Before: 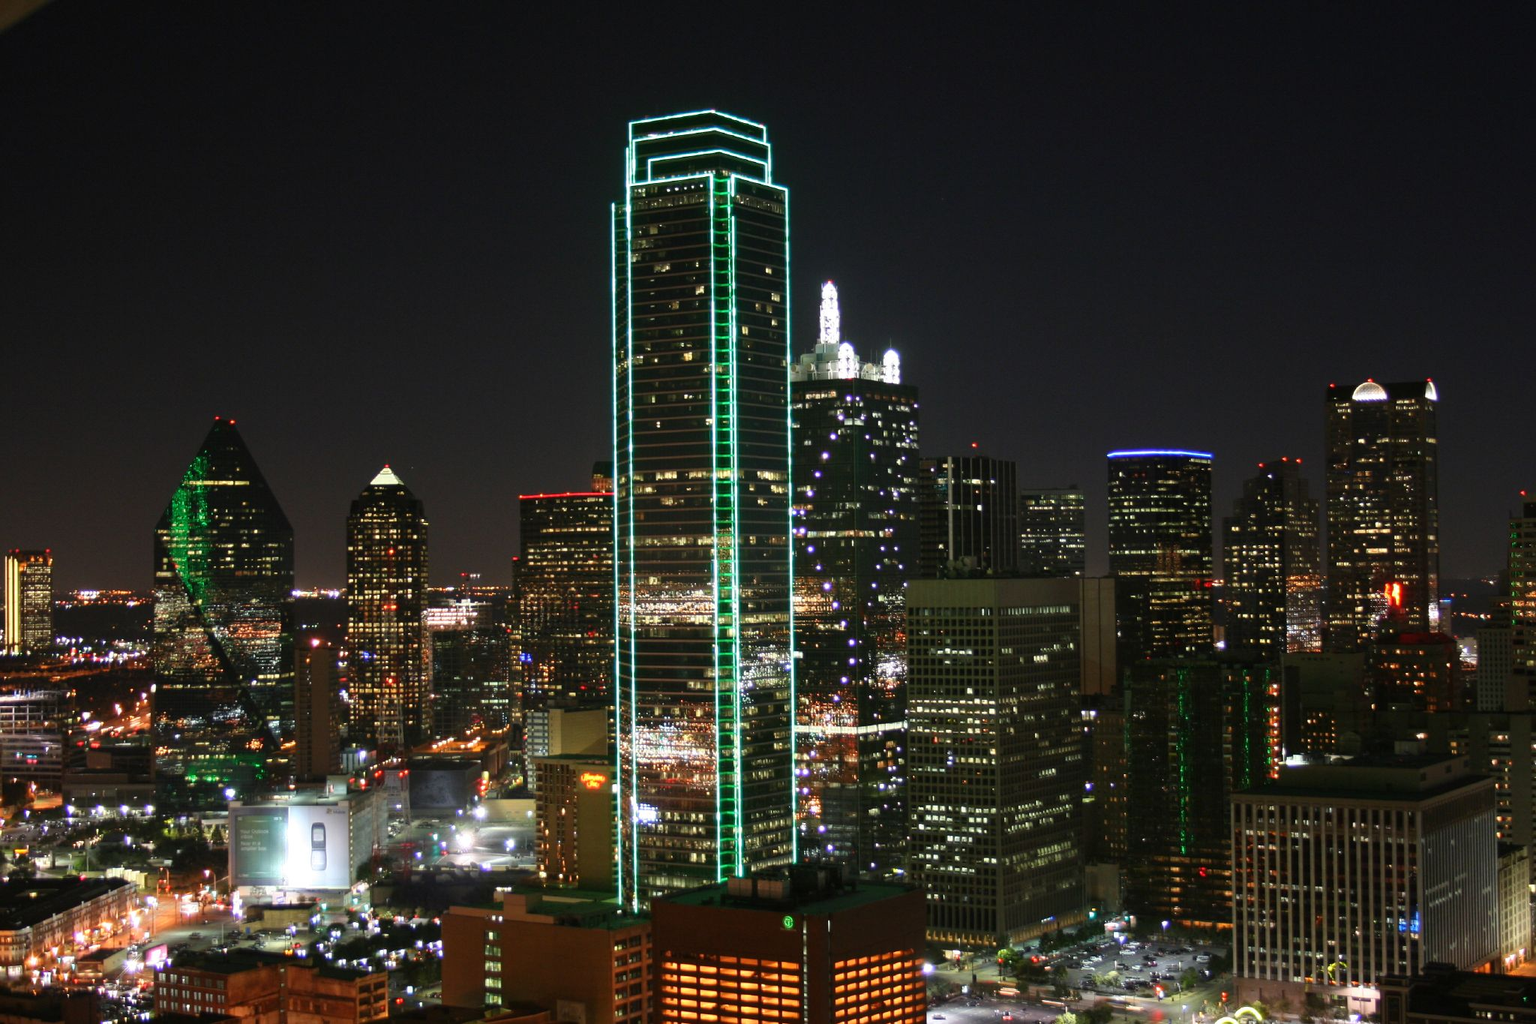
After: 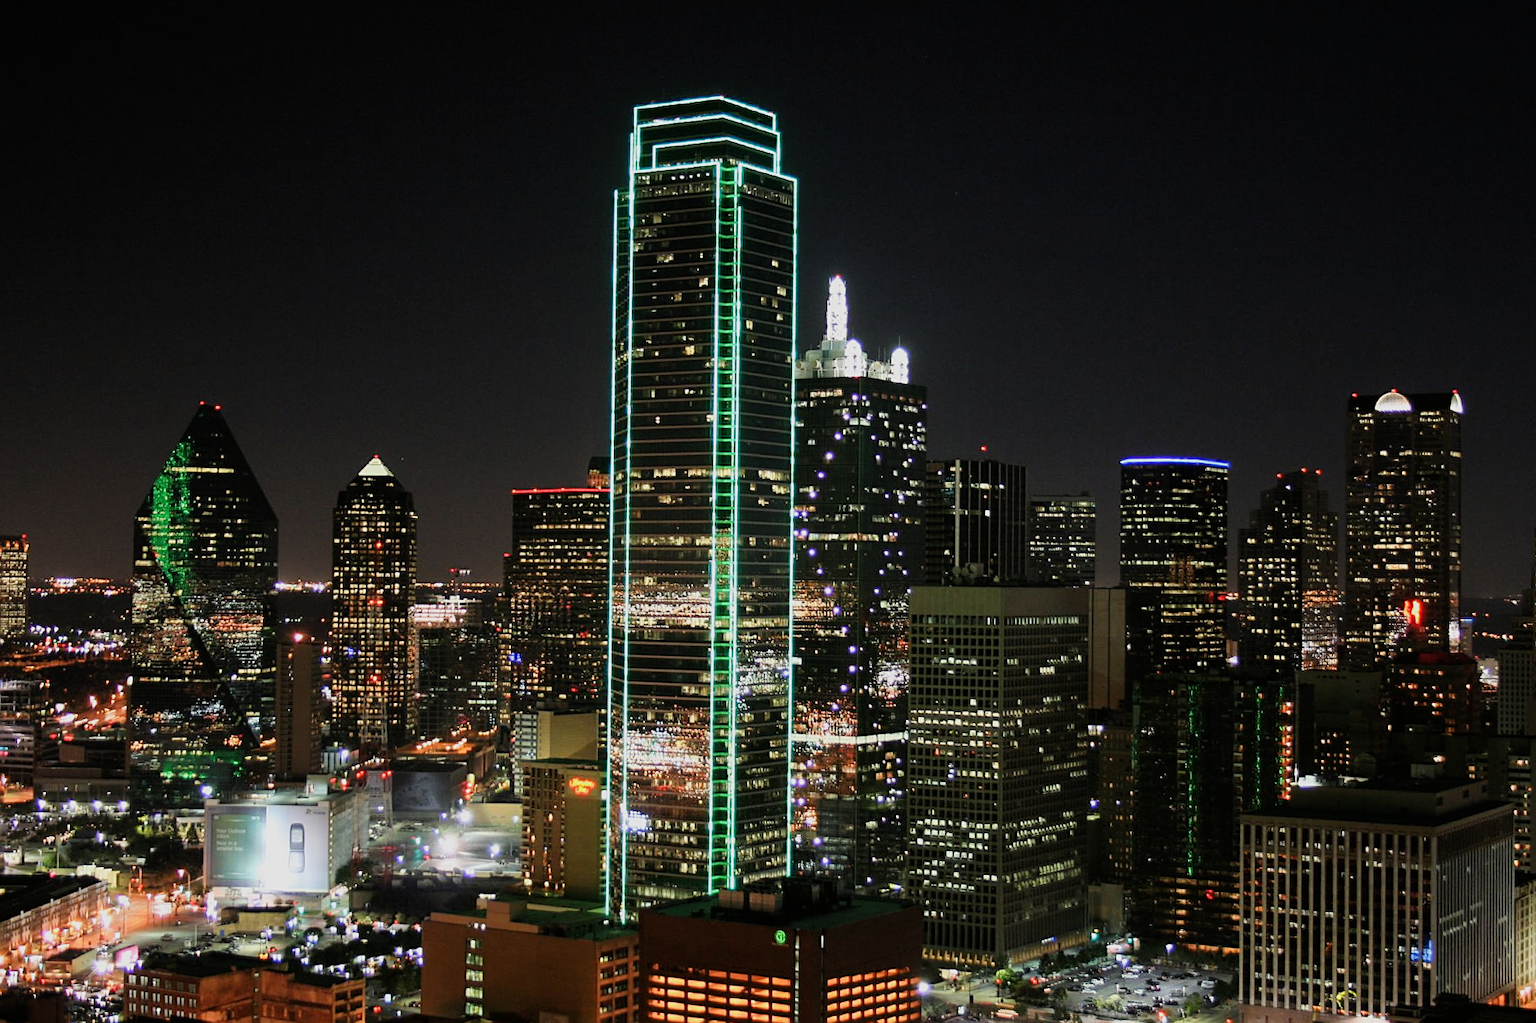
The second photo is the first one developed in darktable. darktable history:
crop and rotate: angle -1.28°
sharpen: on, module defaults
exposure: exposure 0.447 EV, compensate highlight preservation false
filmic rgb: black relative exposure -7.65 EV, white relative exposure 4.56 EV, hardness 3.61
